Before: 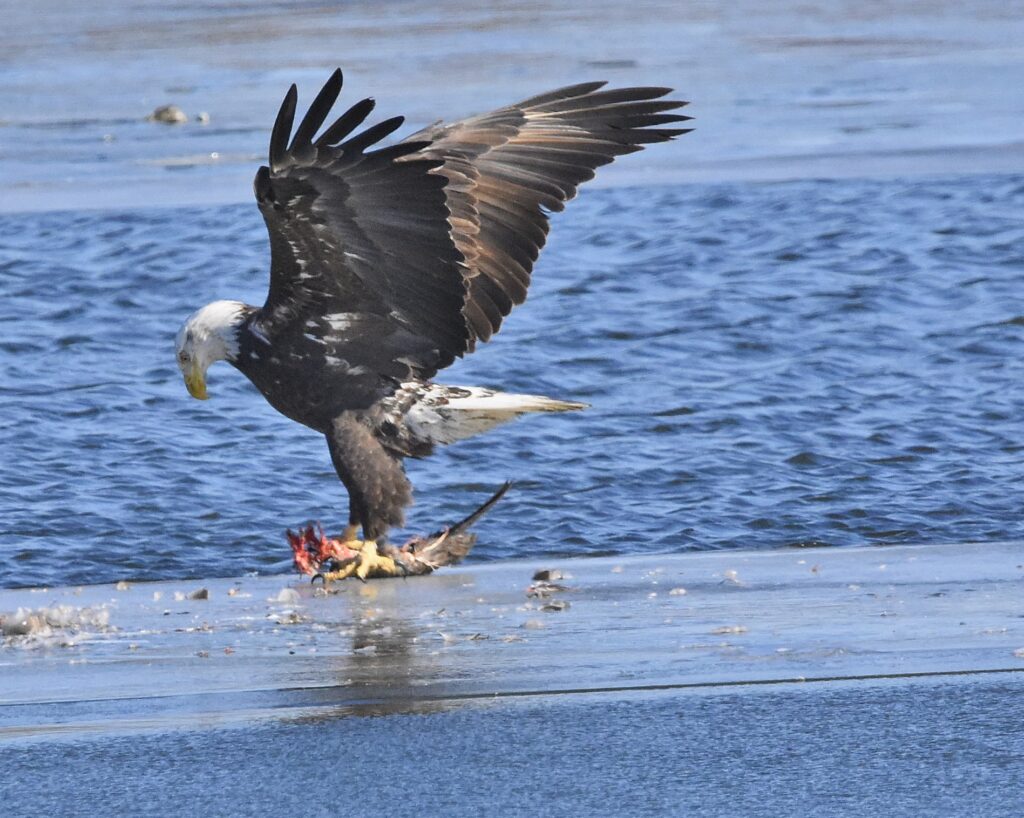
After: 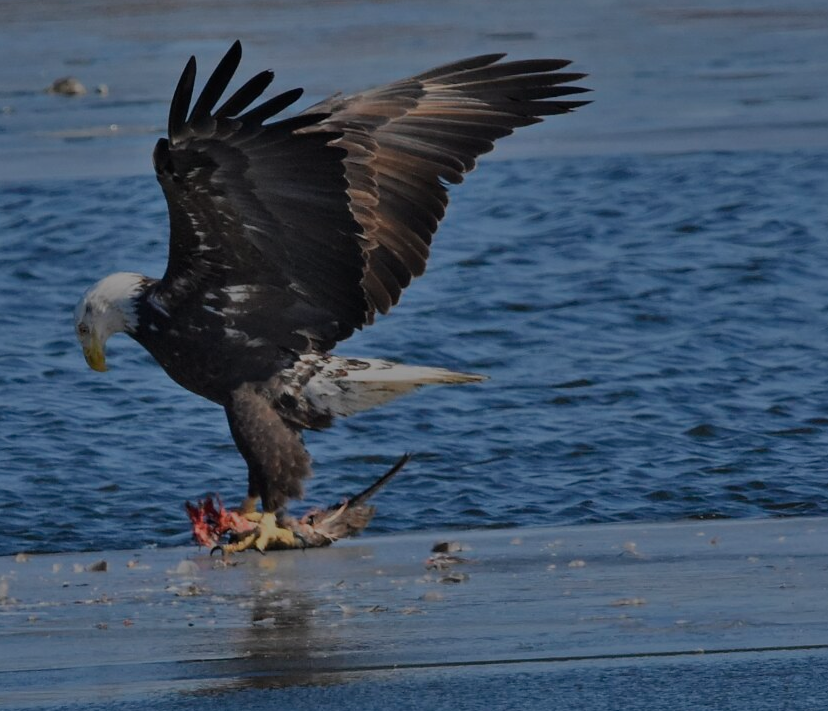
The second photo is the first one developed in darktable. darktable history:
tone equalizer: -8 EV -2 EV, -7 EV -2 EV, -6 EV -2 EV, -5 EV -2 EV, -4 EV -2 EV, -3 EV -2 EV, -2 EV -2 EV, -1 EV -1.63 EV, +0 EV -2 EV
shadows and highlights: radius 125.46, shadows 30.51, highlights -30.51, low approximation 0.01, soften with gaussian
crop: left 9.929%, top 3.475%, right 9.188%, bottom 9.529%
color balance rgb: saturation formula JzAzBz (2021)
